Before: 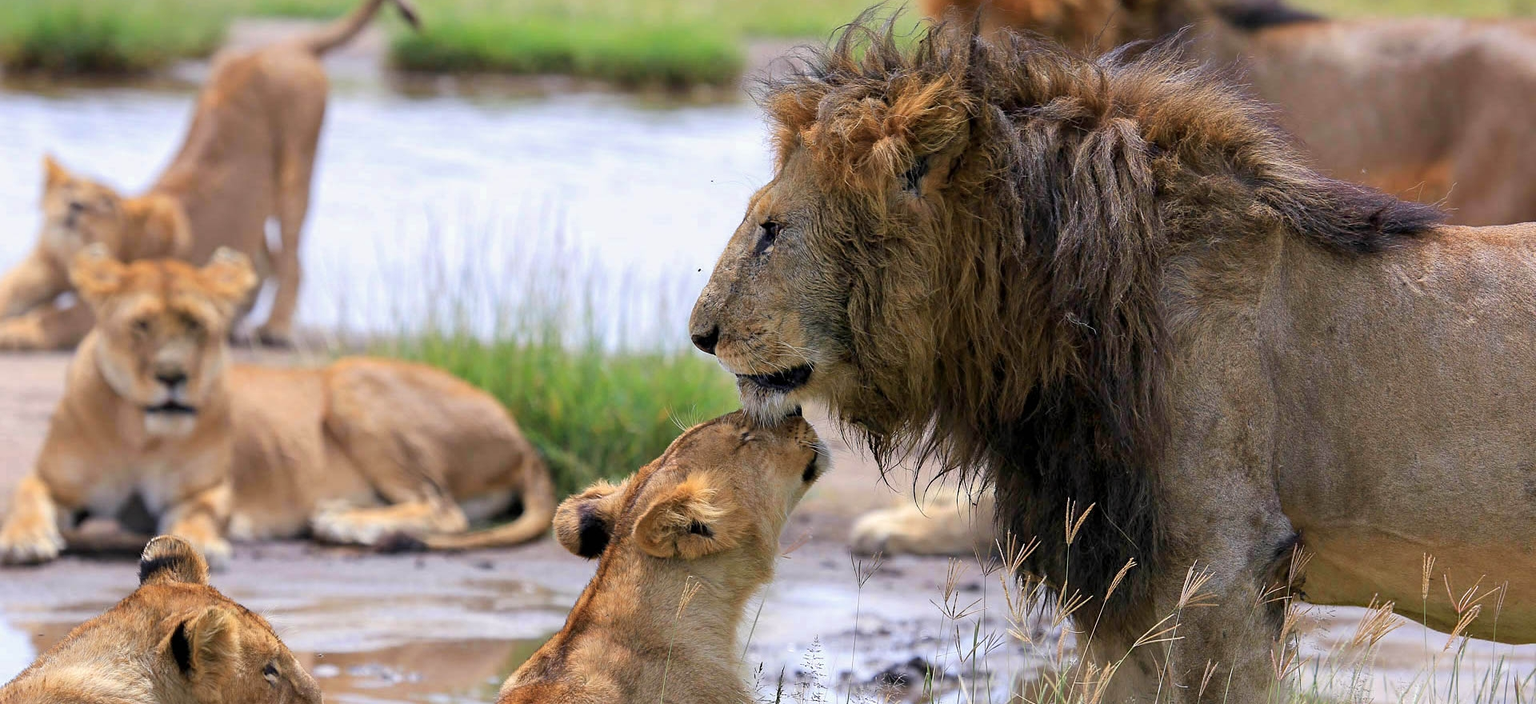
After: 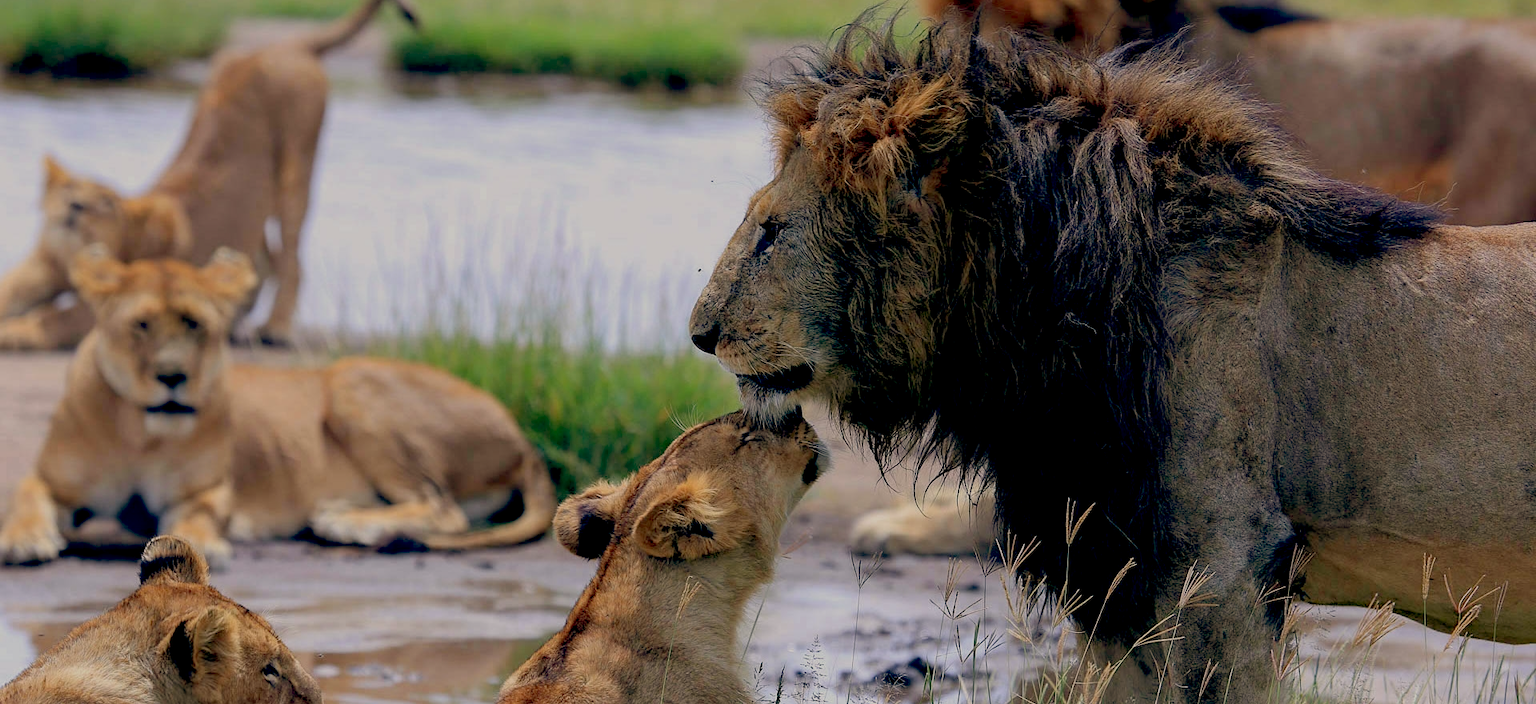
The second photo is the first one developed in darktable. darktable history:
exposure: black level correction 0, exposure -0.766 EV, compensate highlight preservation false
color balance: lift [0.975, 0.993, 1, 1.015], gamma [1.1, 1, 1, 0.945], gain [1, 1.04, 1, 0.95]
